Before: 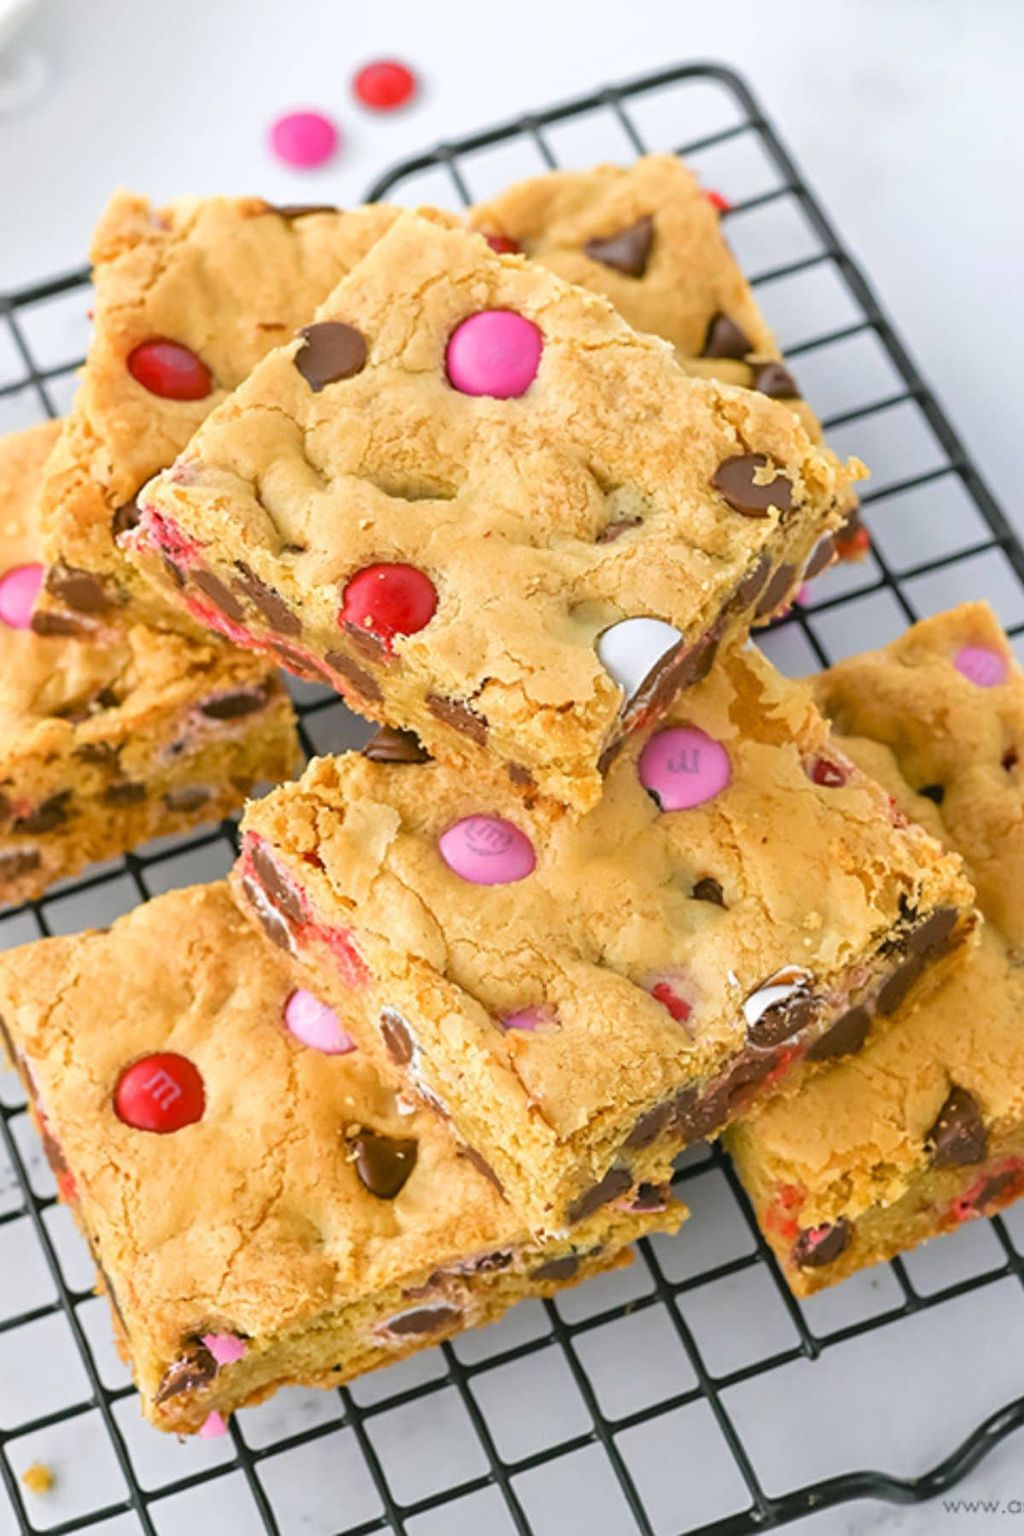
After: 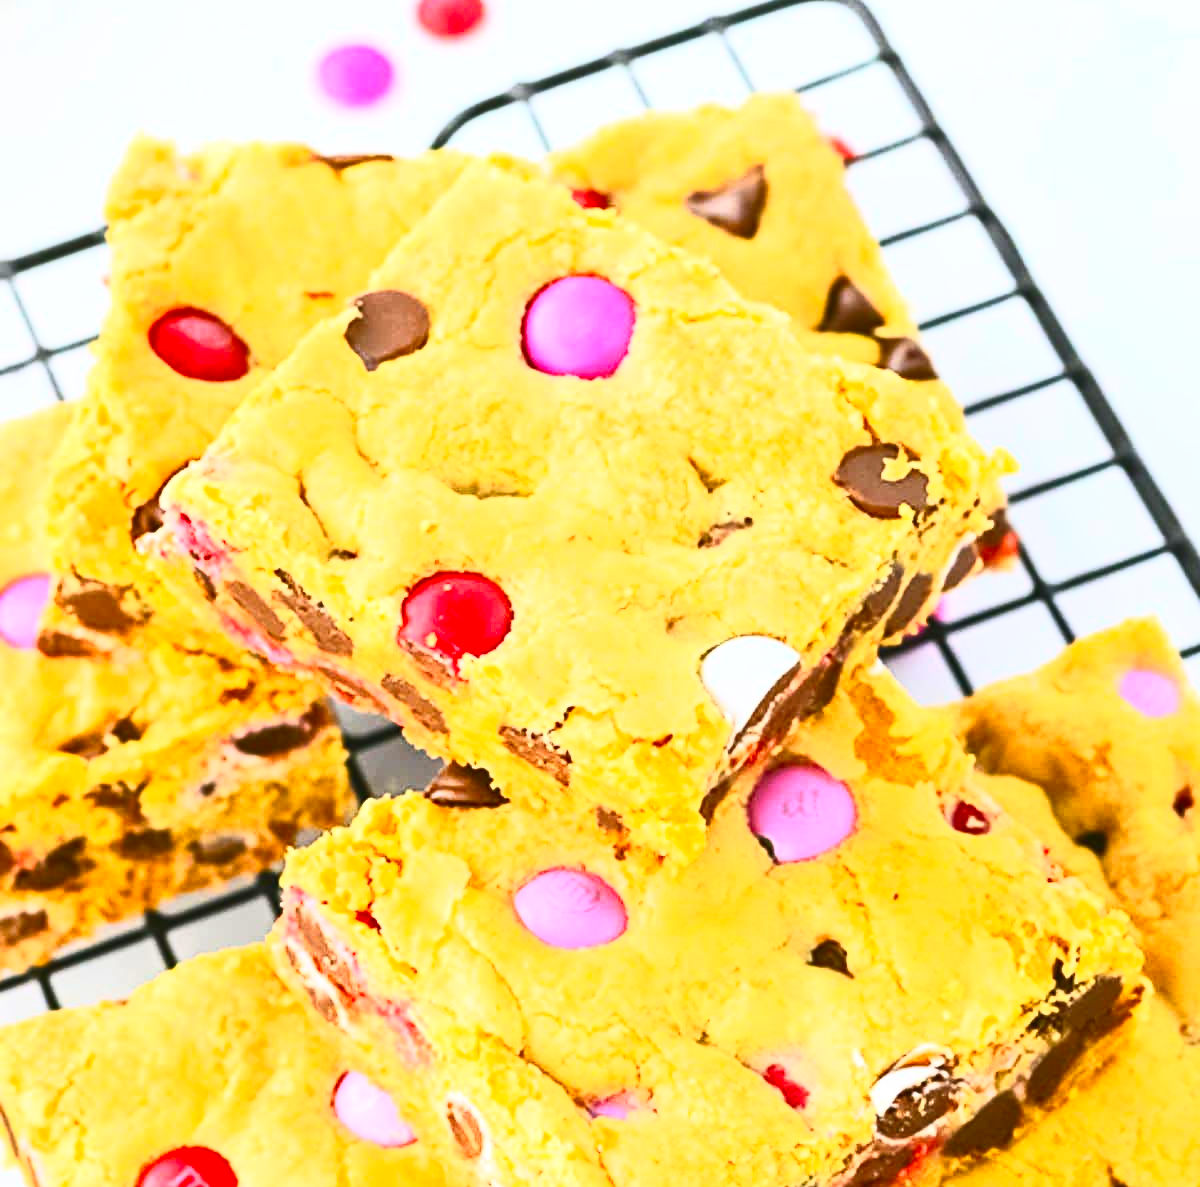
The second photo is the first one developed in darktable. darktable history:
crop and rotate: top 4.903%, bottom 29.116%
contrast brightness saturation: contrast 0.838, brightness 0.603, saturation 0.591
